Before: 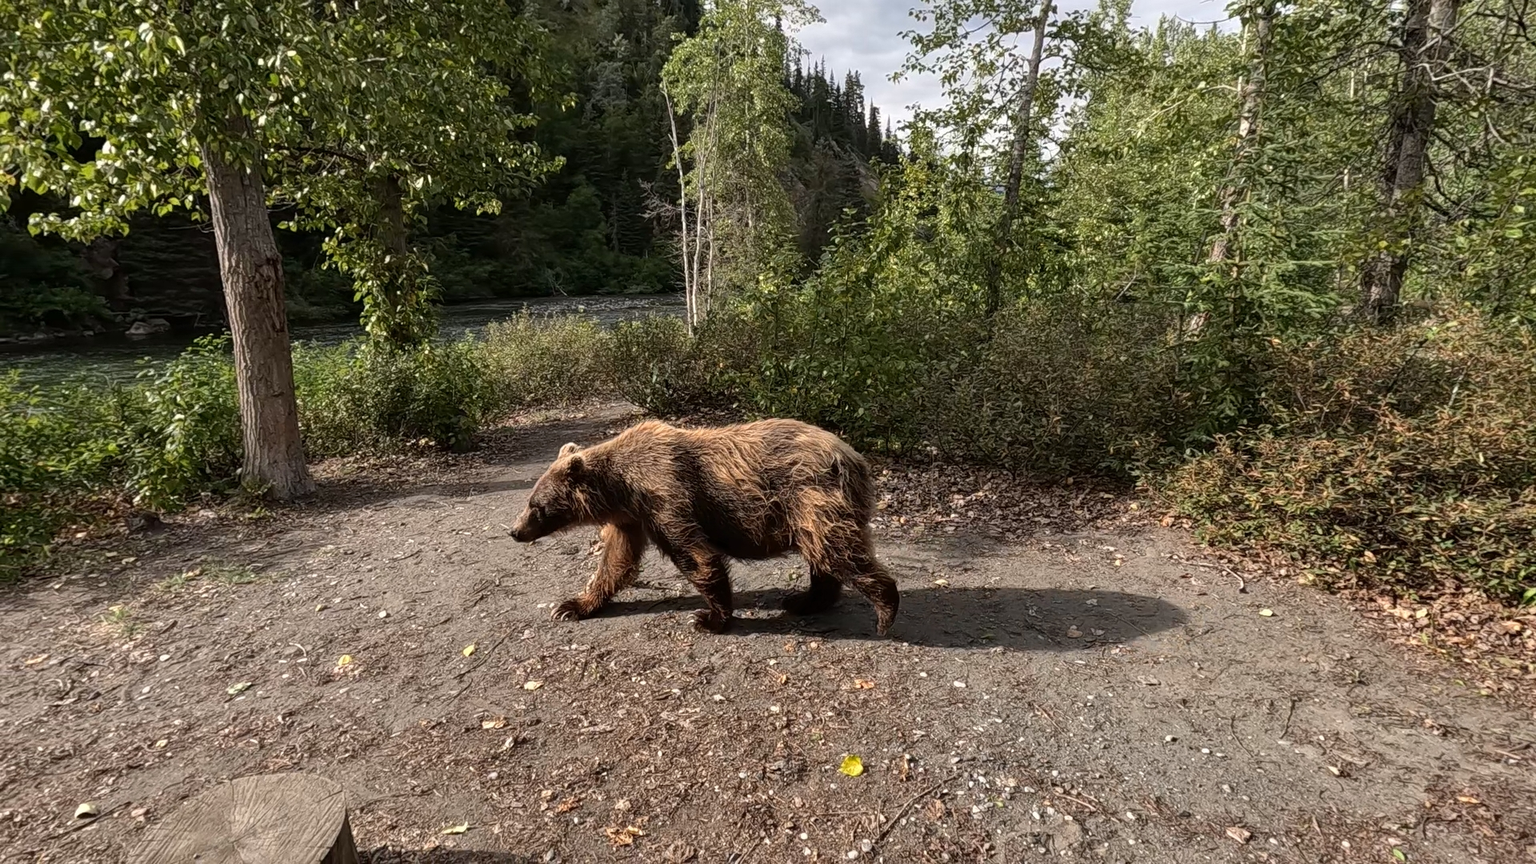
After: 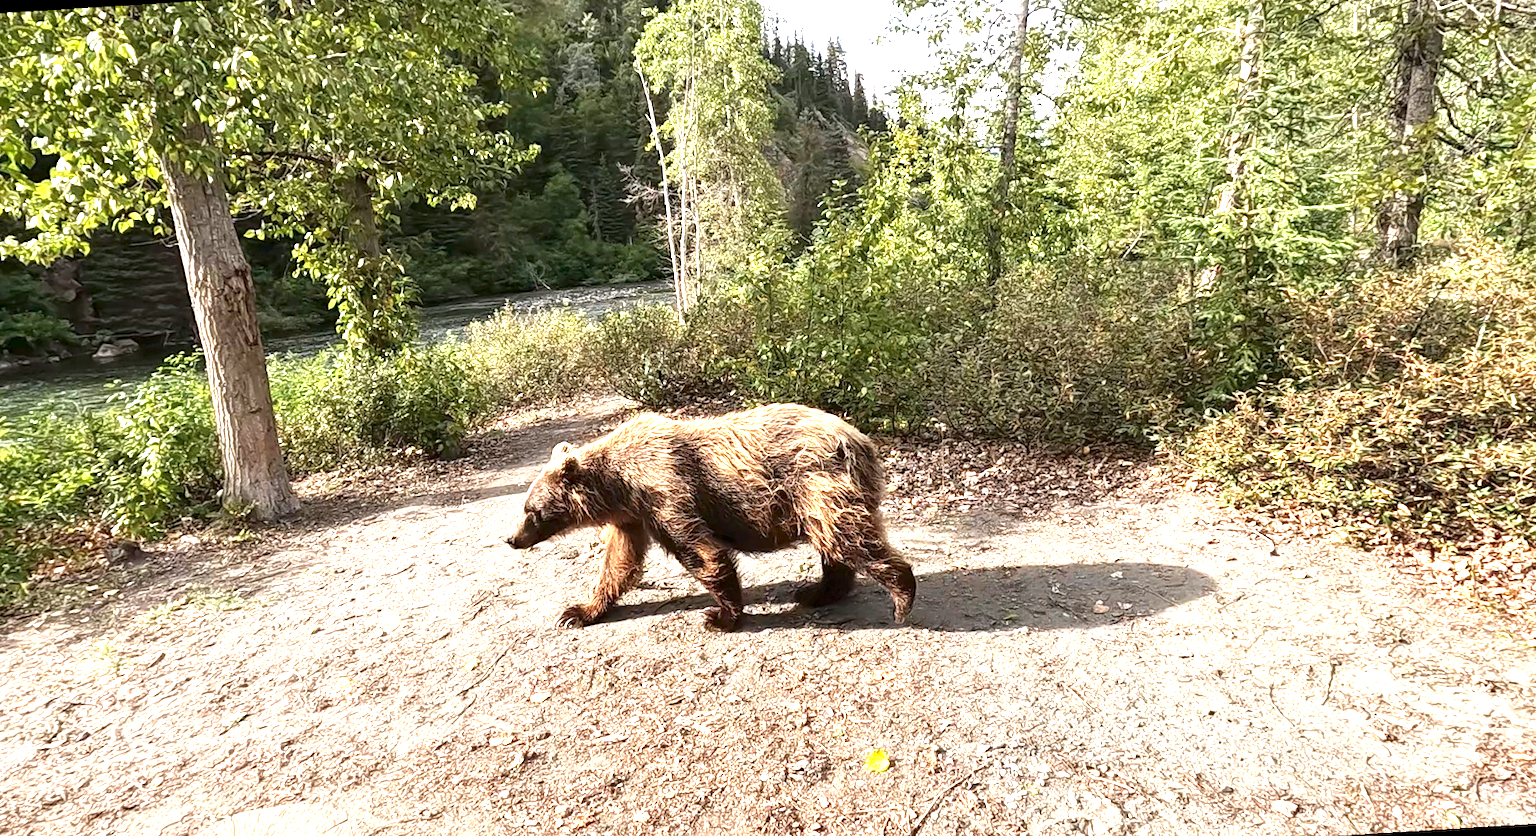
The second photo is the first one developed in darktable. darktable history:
exposure: exposure 2.04 EV, compensate highlight preservation false
rotate and perspective: rotation -3.52°, crop left 0.036, crop right 0.964, crop top 0.081, crop bottom 0.919
